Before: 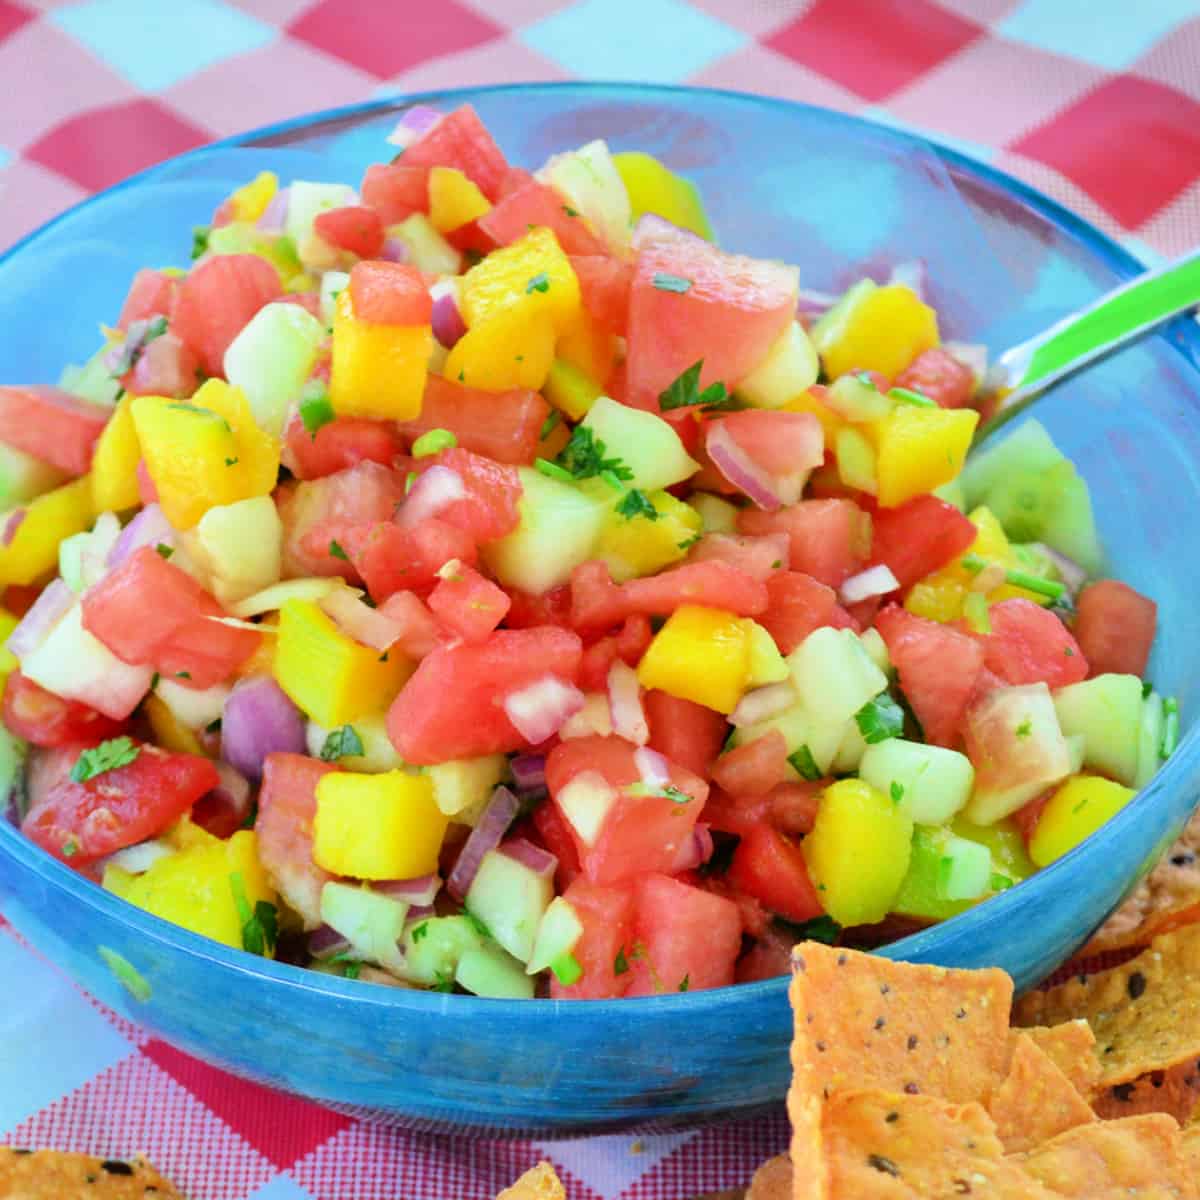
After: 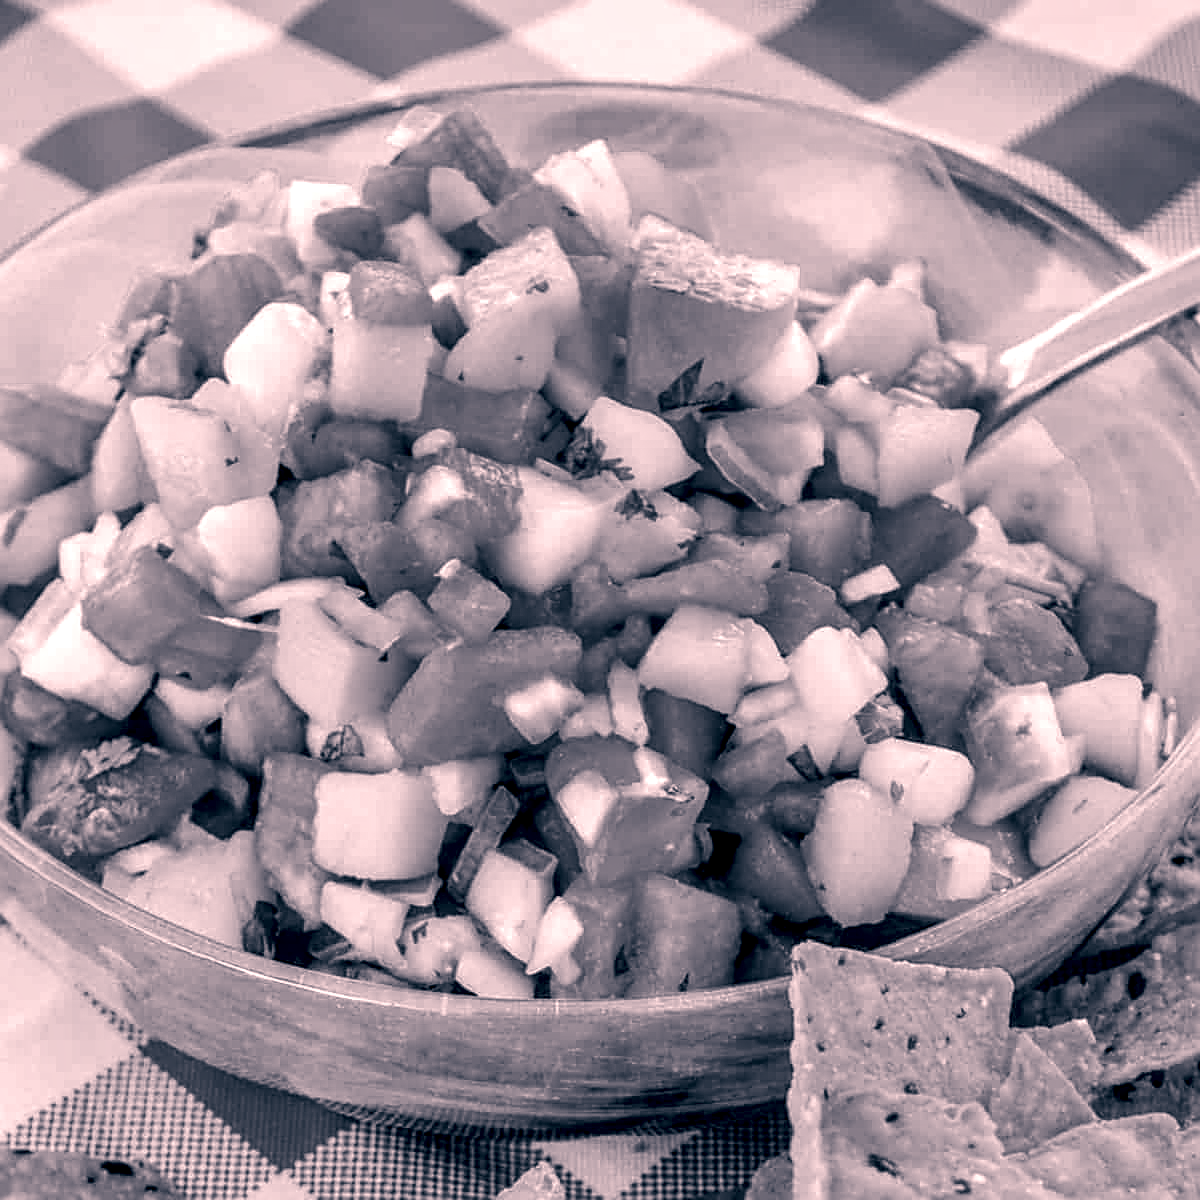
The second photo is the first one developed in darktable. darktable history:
sharpen: on, module defaults
color calibration: output gray [0.267, 0.423, 0.261, 0], illuminant as shot in camera, x 0.358, y 0.373, temperature 4628.91 K
tone equalizer: edges refinement/feathering 500, mask exposure compensation -1.57 EV, preserve details no
local contrast: highlights 2%, shadows 4%, detail 182%
color correction: highlights a* 14.28, highlights b* 5.69, shadows a* -5.24, shadows b* -15.67, saturation 0.852
velvia: strength 24.89%
